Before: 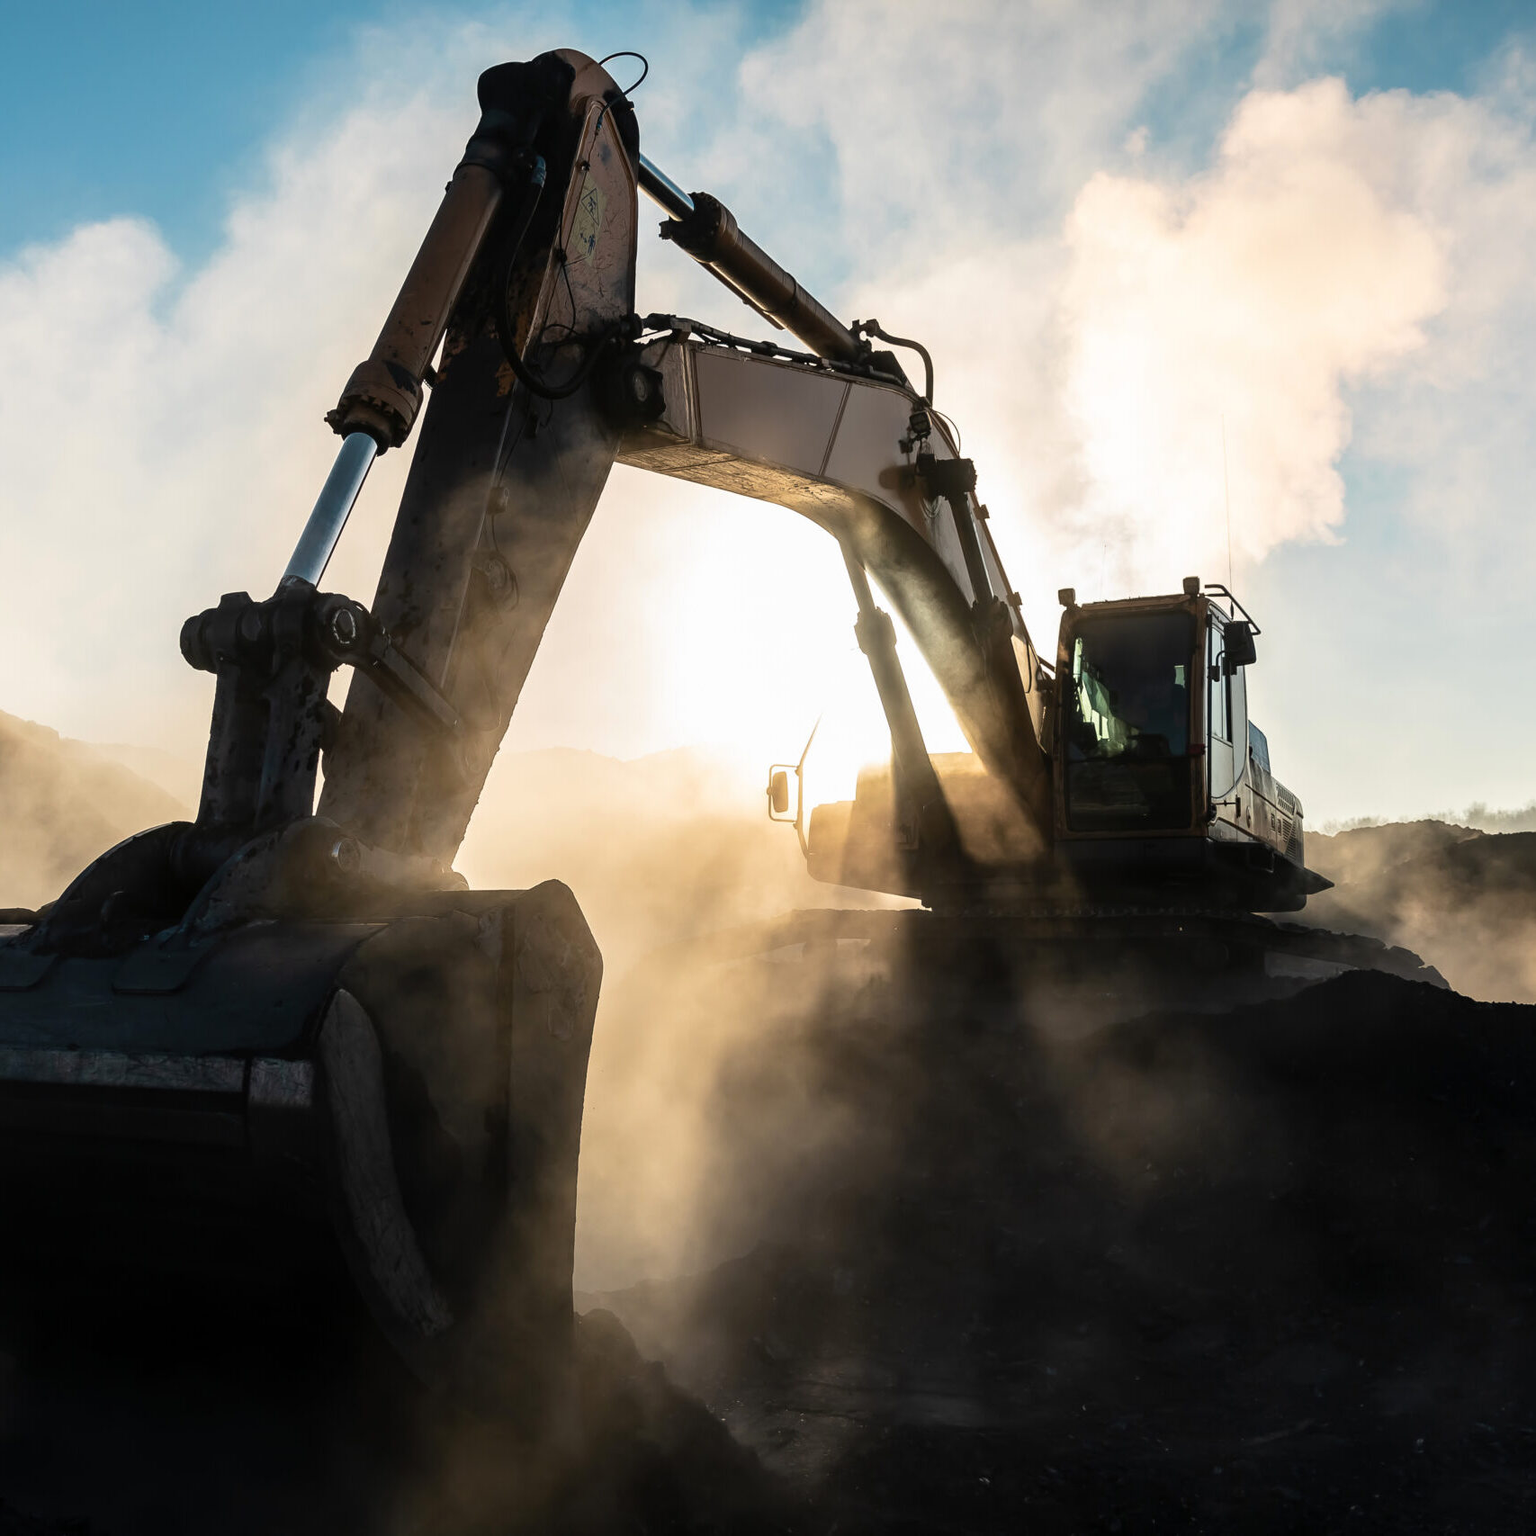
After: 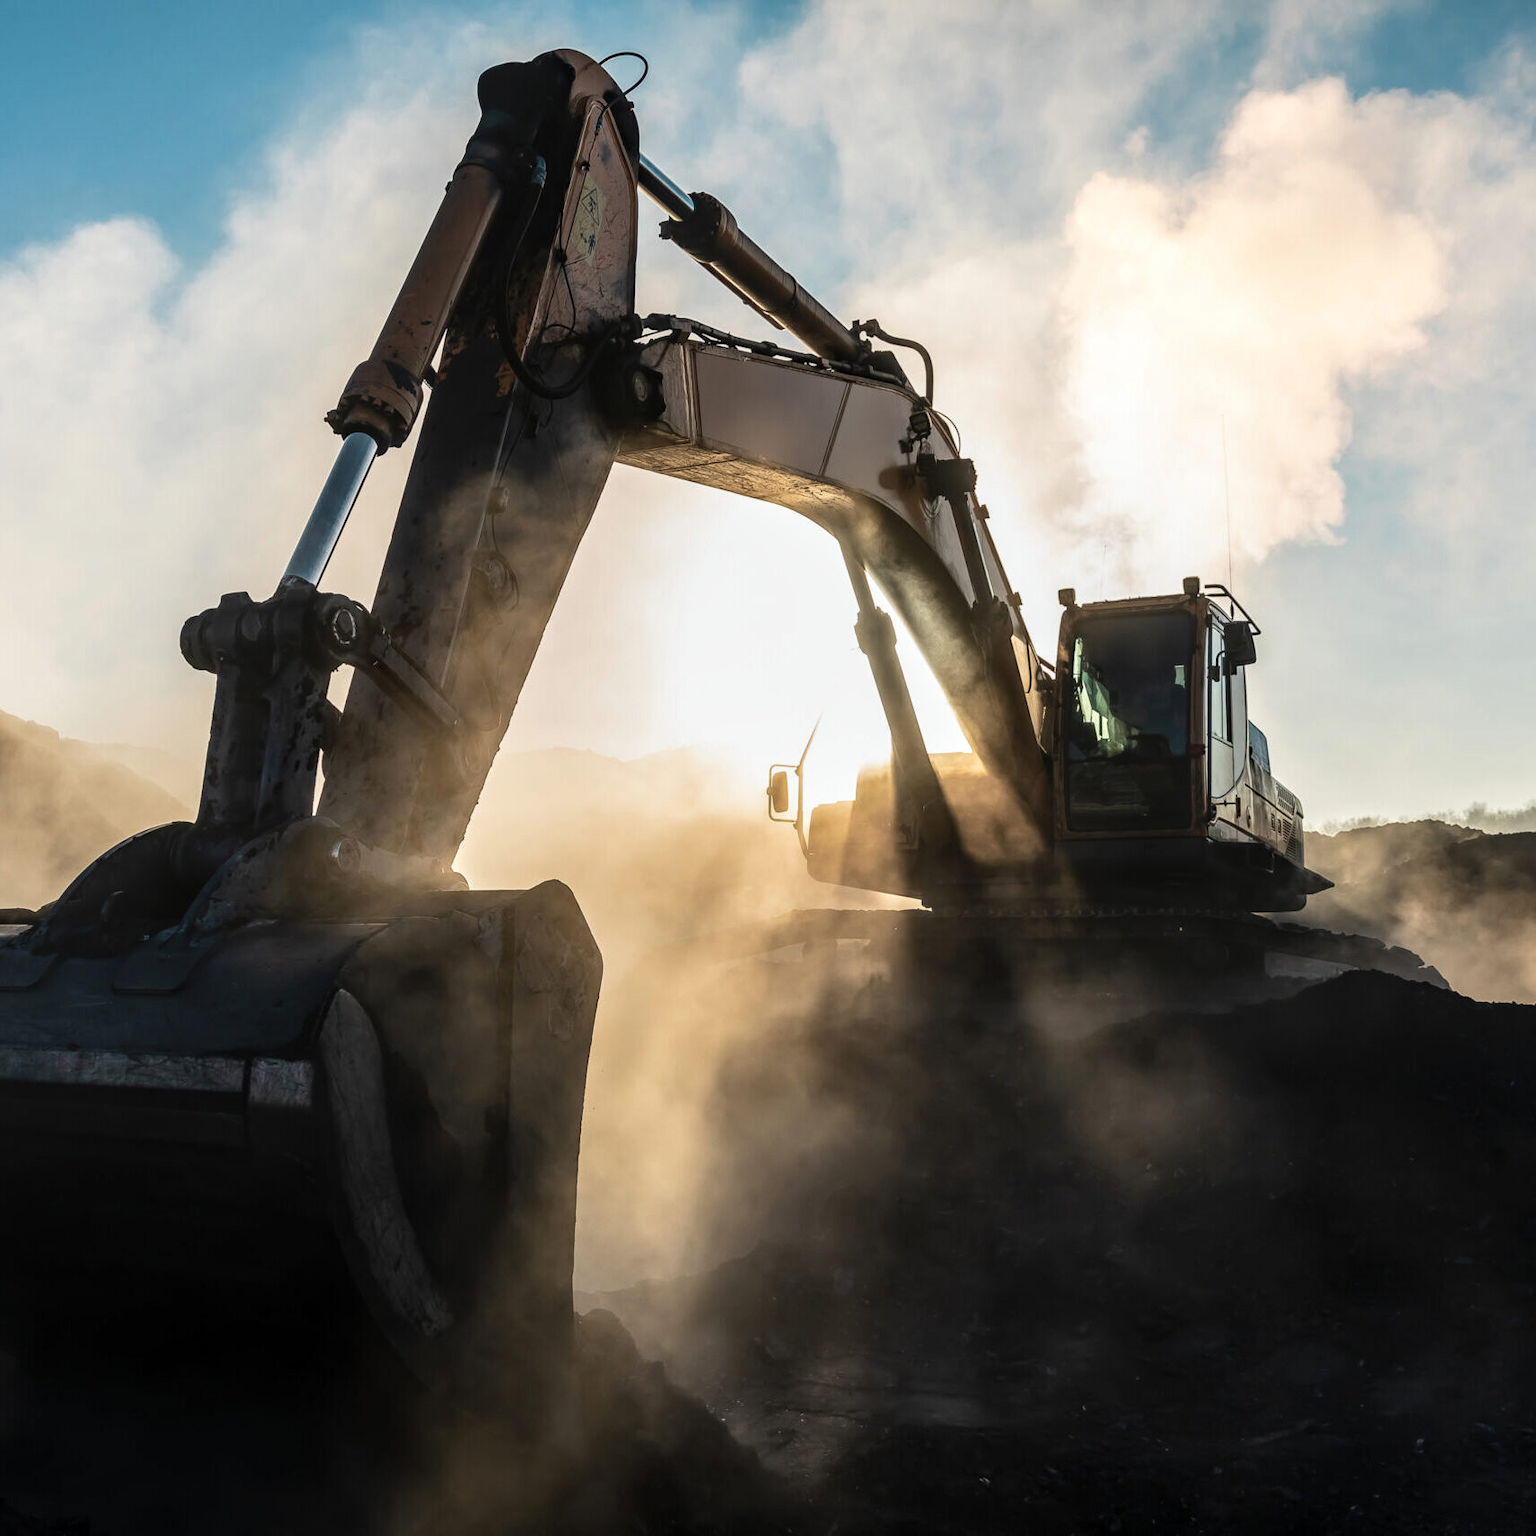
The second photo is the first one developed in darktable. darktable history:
color correction: highlights a* -0.261, highlights b* -0.064
local contrast: on, module defaults
